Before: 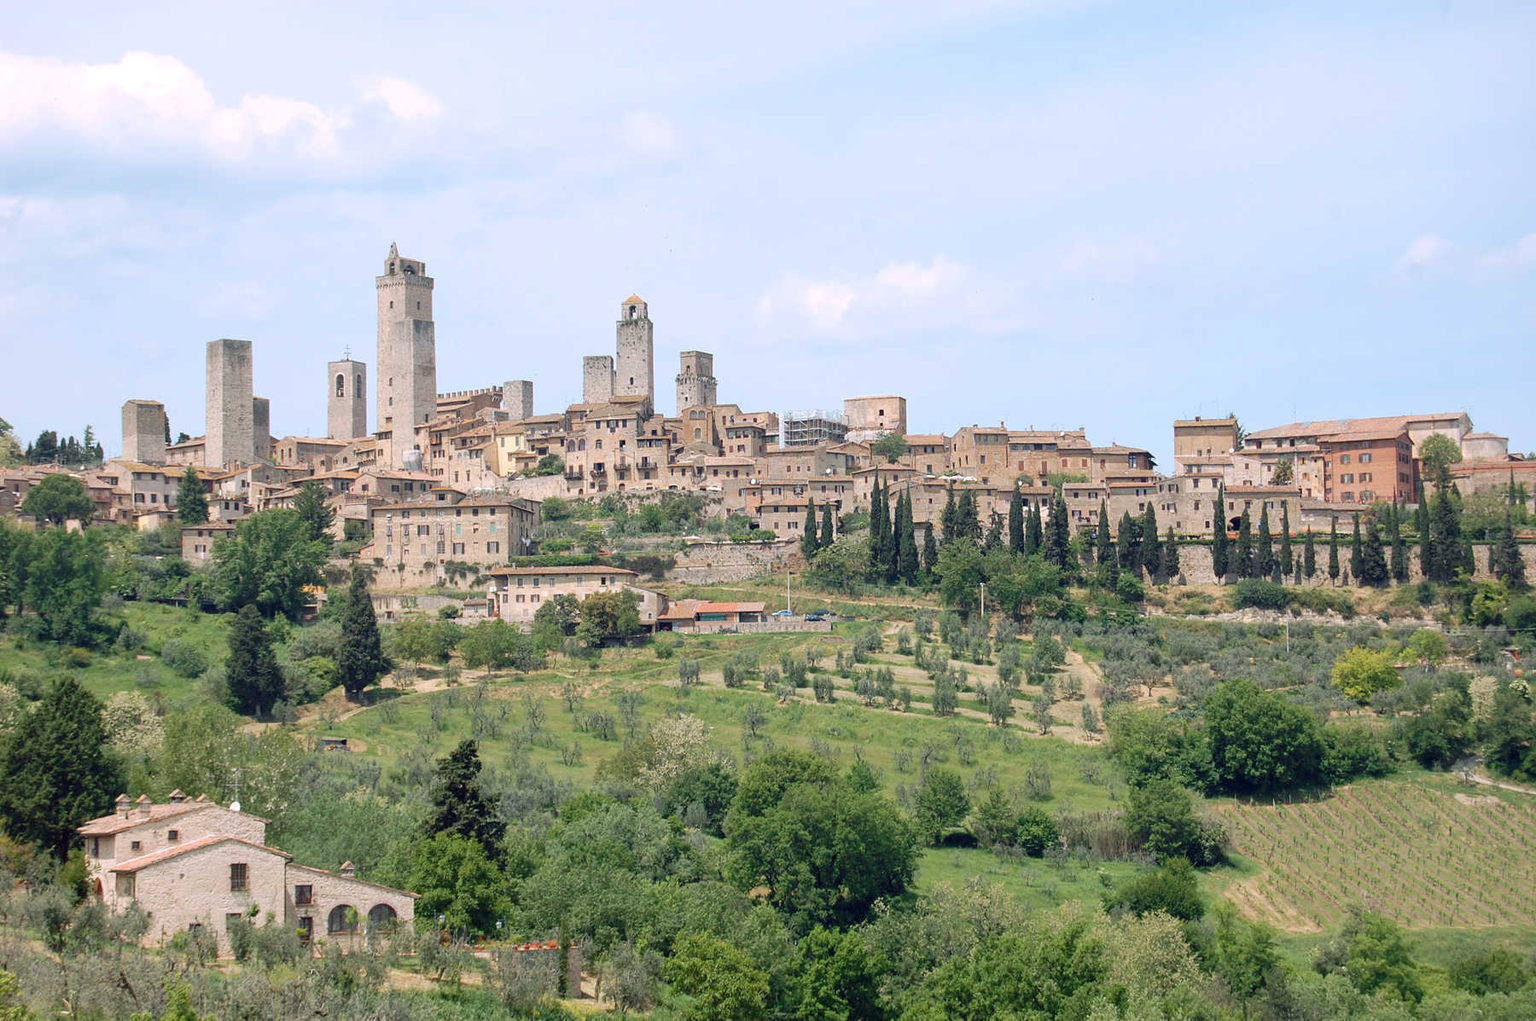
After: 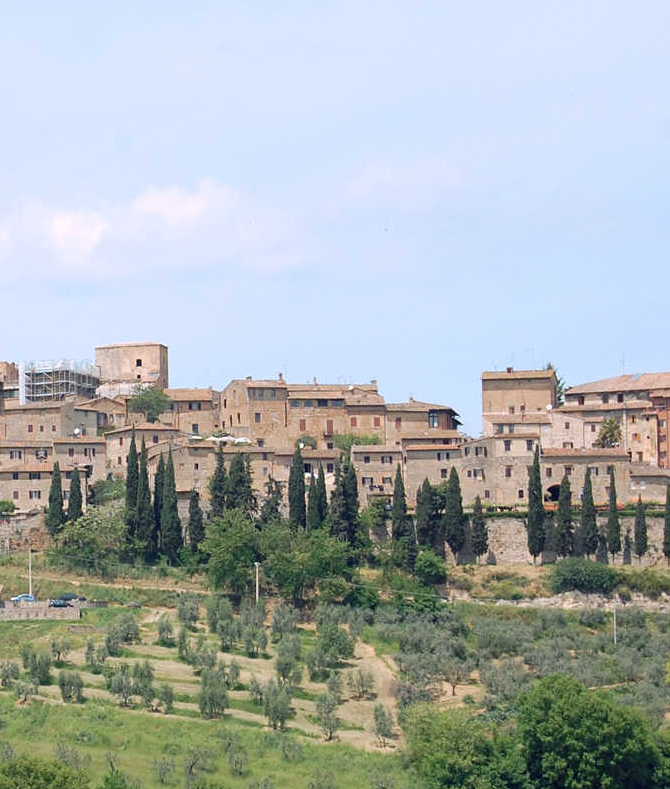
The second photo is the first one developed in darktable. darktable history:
crop and rotate: left 49.692%, top 10.119%, right 13.065%, bottom 23.917%
